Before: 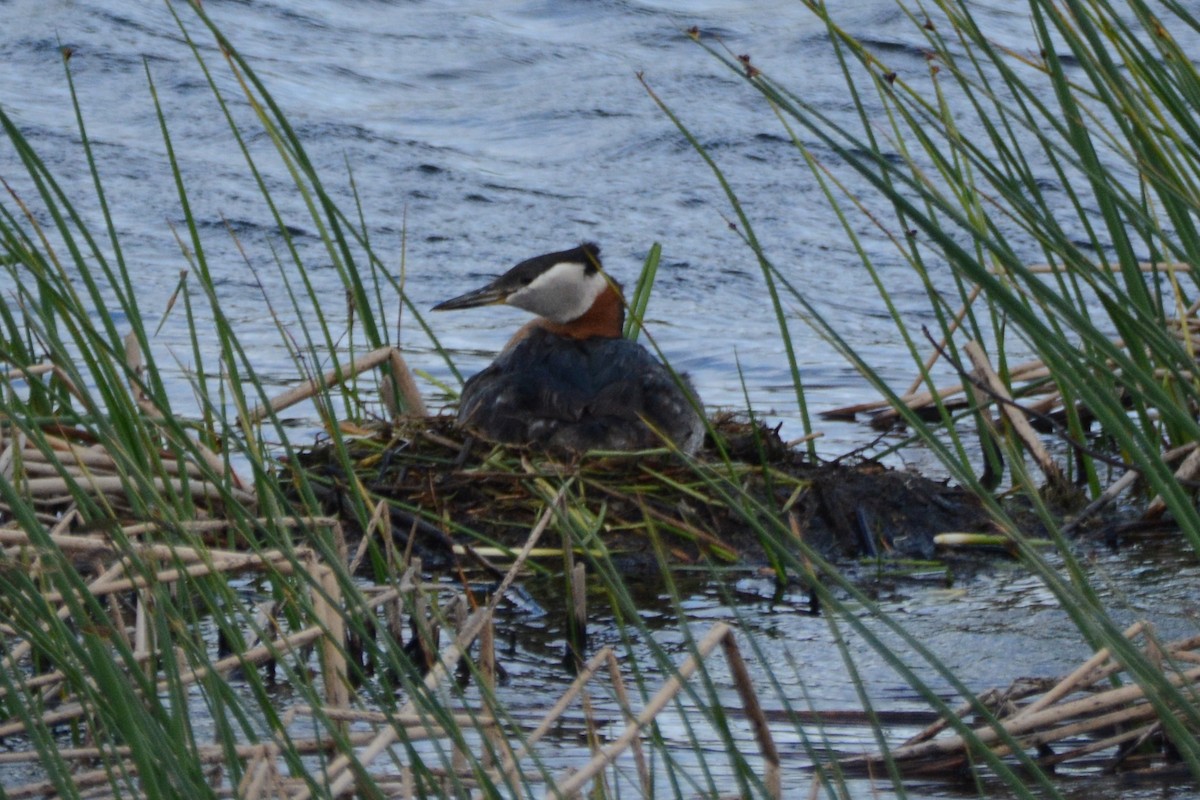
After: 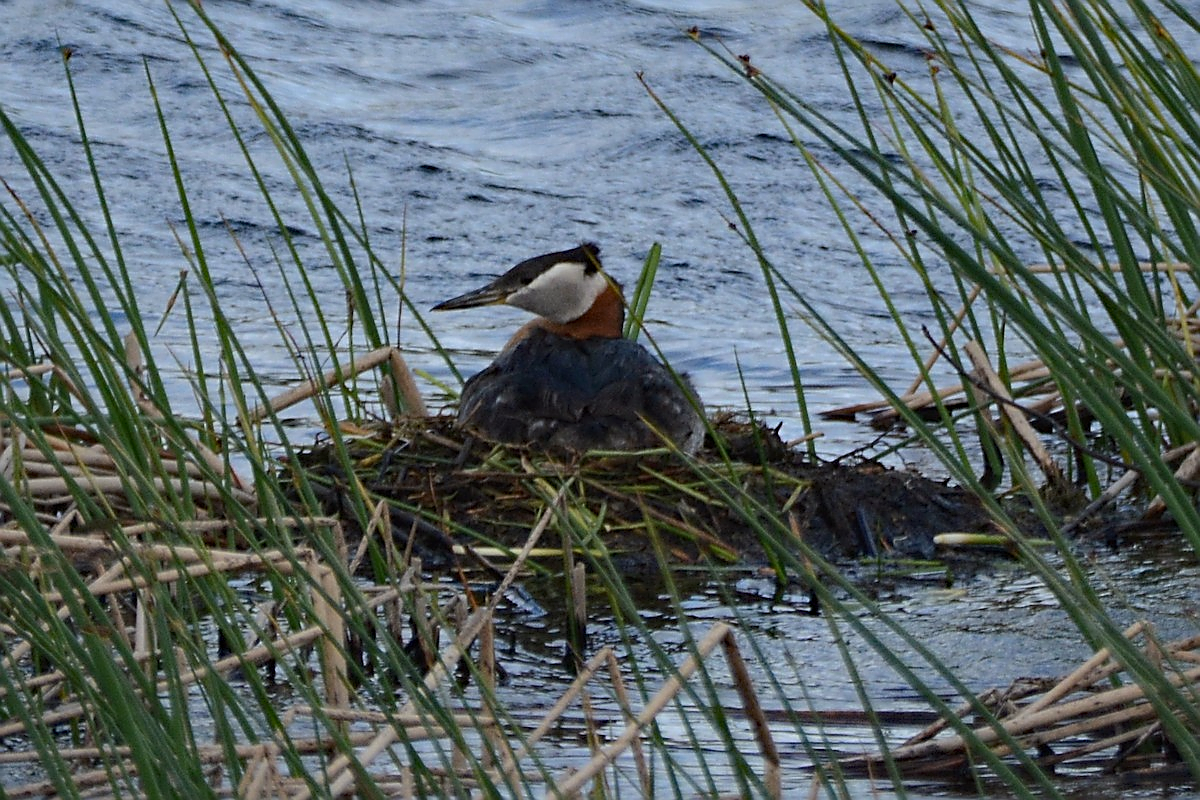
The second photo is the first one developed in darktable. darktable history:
haze removal: compatibility mode true, adaptive false
sharpen: radius 1.415, amount 1.257, threshold 0.792
